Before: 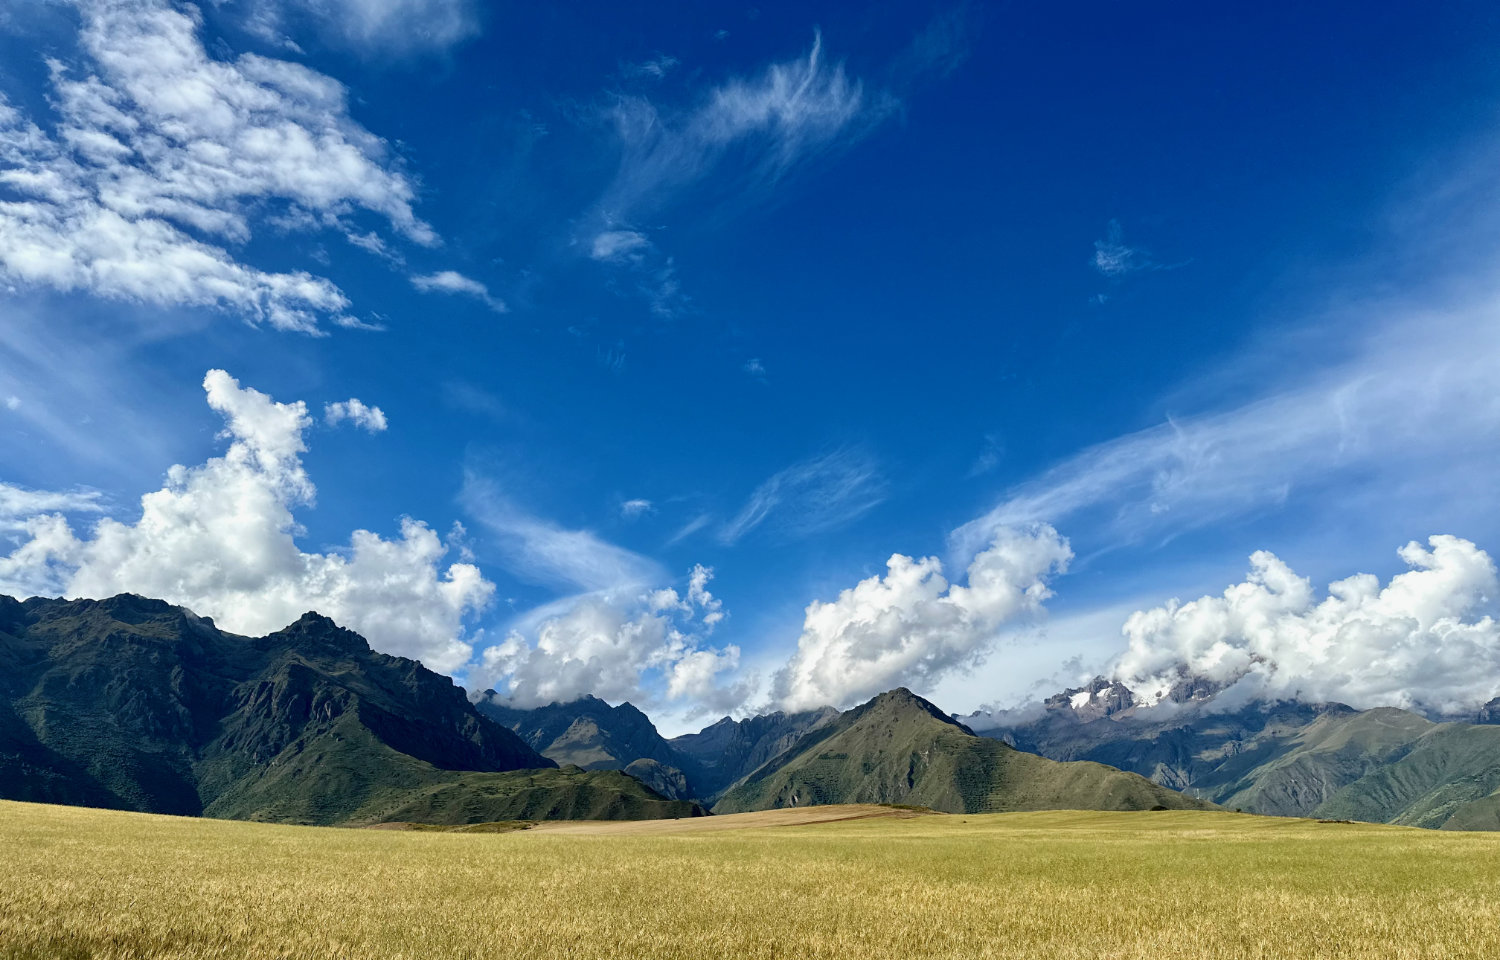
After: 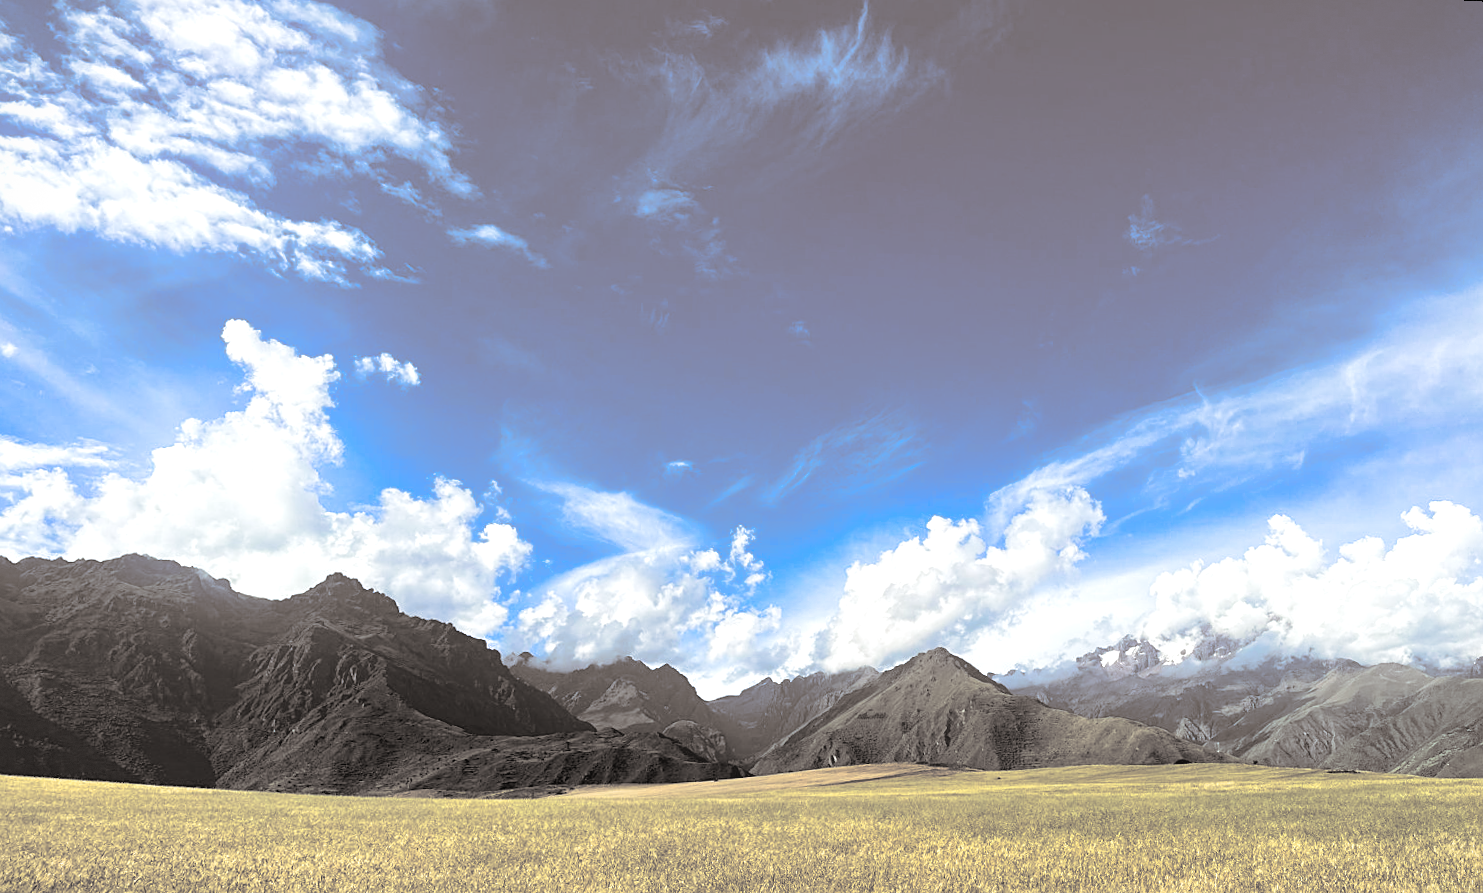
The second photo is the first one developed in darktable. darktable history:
exposure: exposure 0.559 EV, compensate highlight preservation false
rotate and perspective: rotation 0.679°, lens shift (horizontal) 0.136, crop left 0.009, crop right 0.991, crop top 0.078, crop bottom 0.95
white balance: emerald 1
vignetting: fall-off start 97.28%, fall-off radius 79%, brightness -0.462, saturation -0.3, width/height ratio 1.114, dithering 8-bit output, unbound false
bloom: size 15%, threshold 97%, strength 7%
sharpen: amount 0.2
split-toning: shadows › hue 26°, shadows › saturation 0.09, highlights › hue 40°, highlights › saturation 0.18, balance -63, compress 0%
